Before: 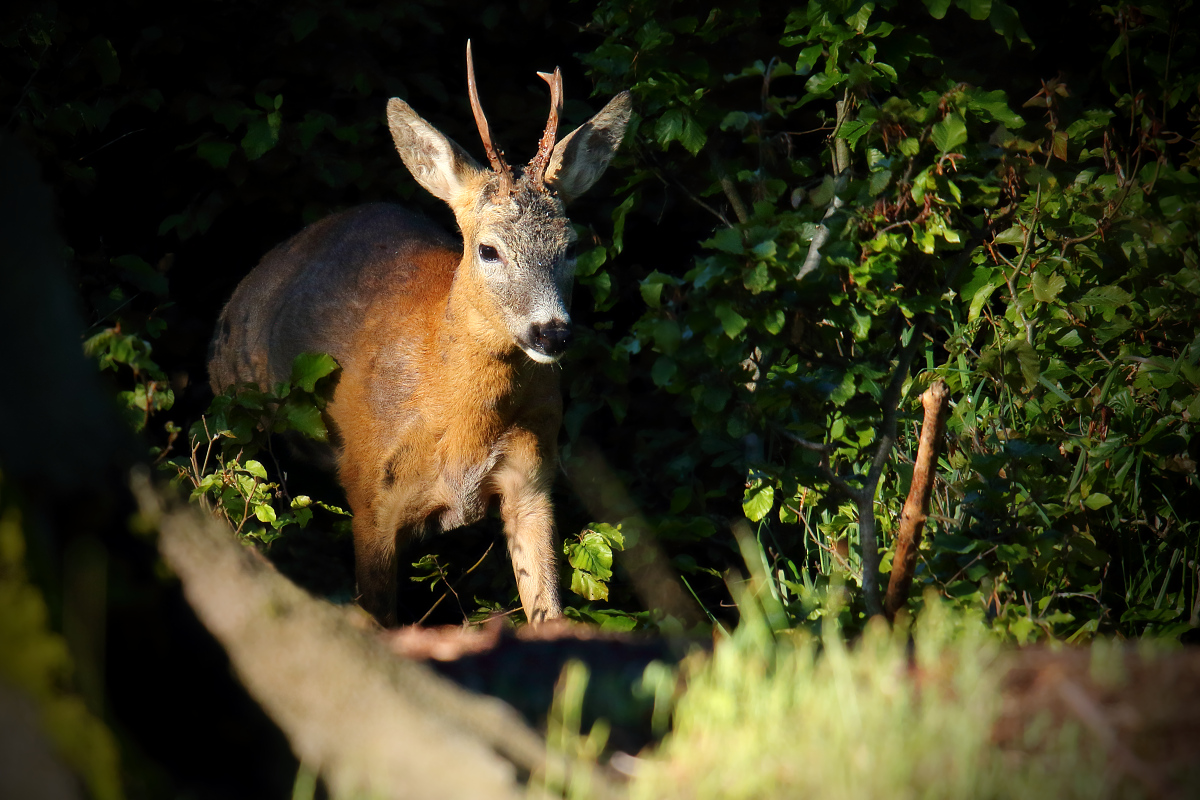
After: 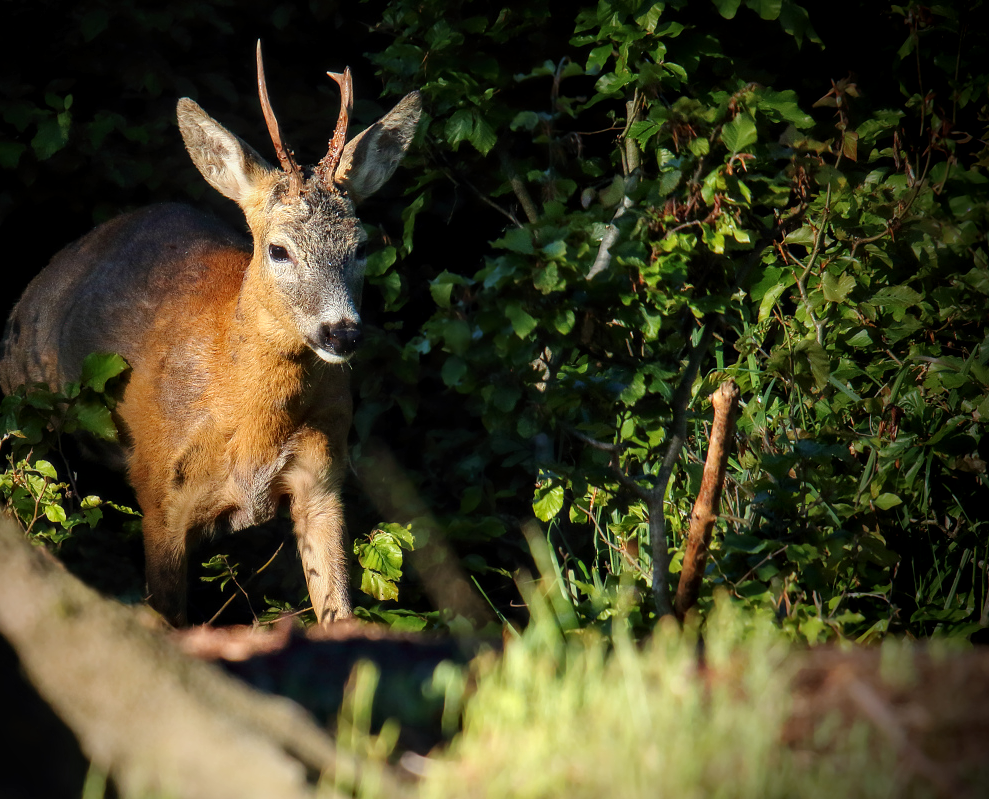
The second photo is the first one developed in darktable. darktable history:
local contrast: on, module defaults
crop: left 17.519%, bottom 0.03%
